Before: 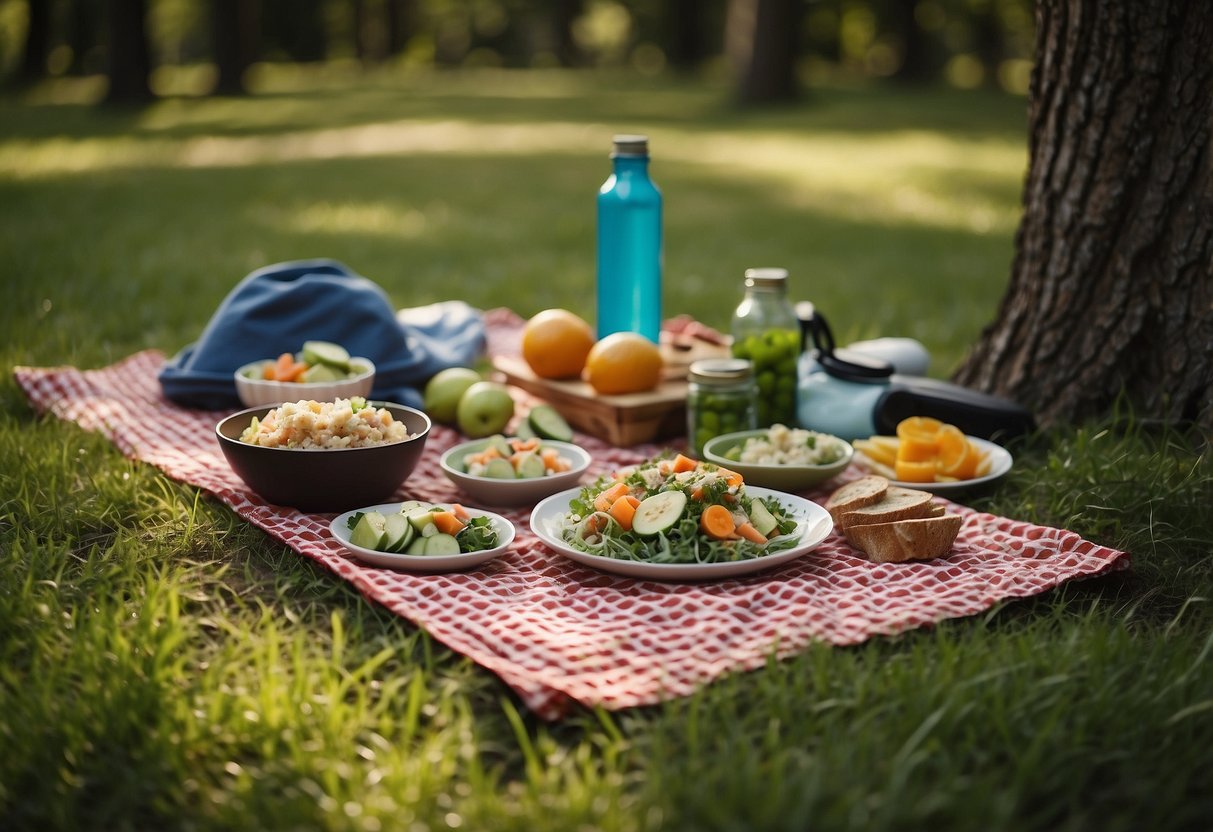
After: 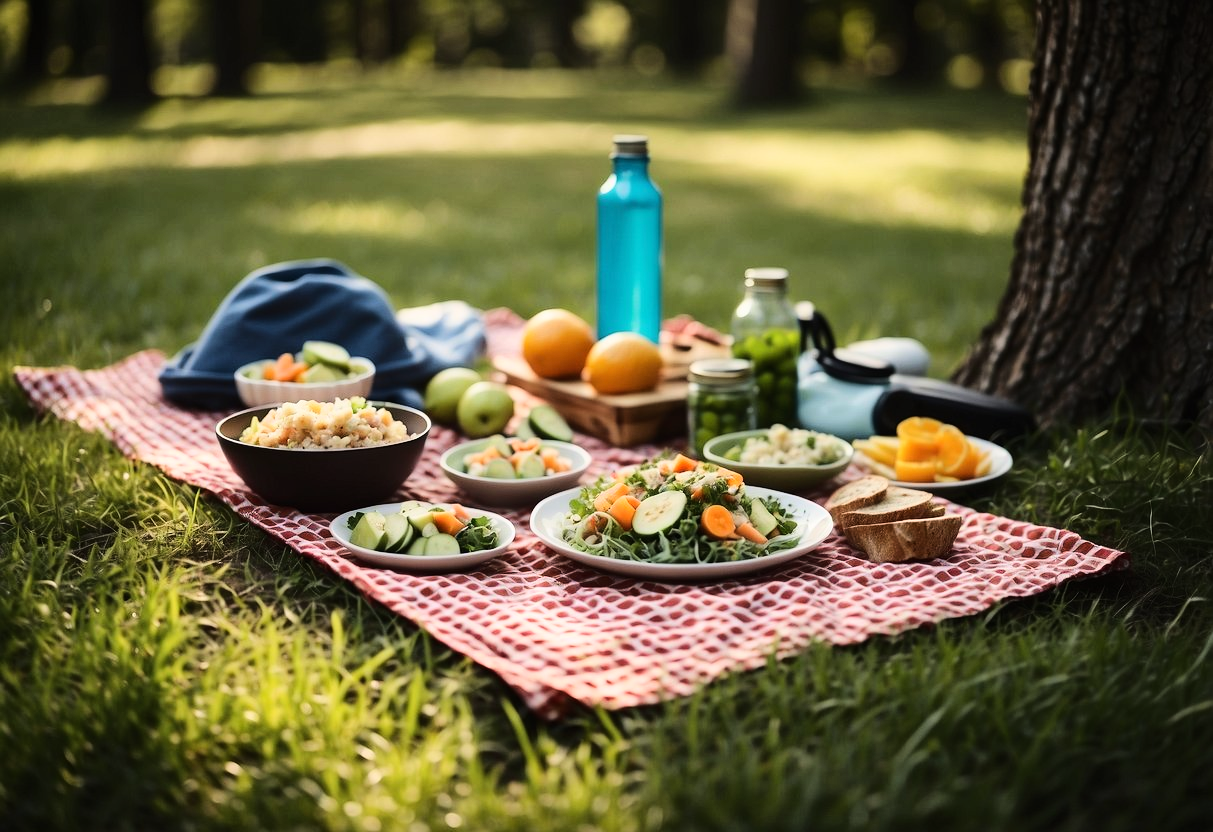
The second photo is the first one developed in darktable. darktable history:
base curve: curves: ch0 [(0, 0) (0.036, 0.025) (0.121, 0.166) (0.206, 0.329) (0.605, 0.79) (1, 1)]
